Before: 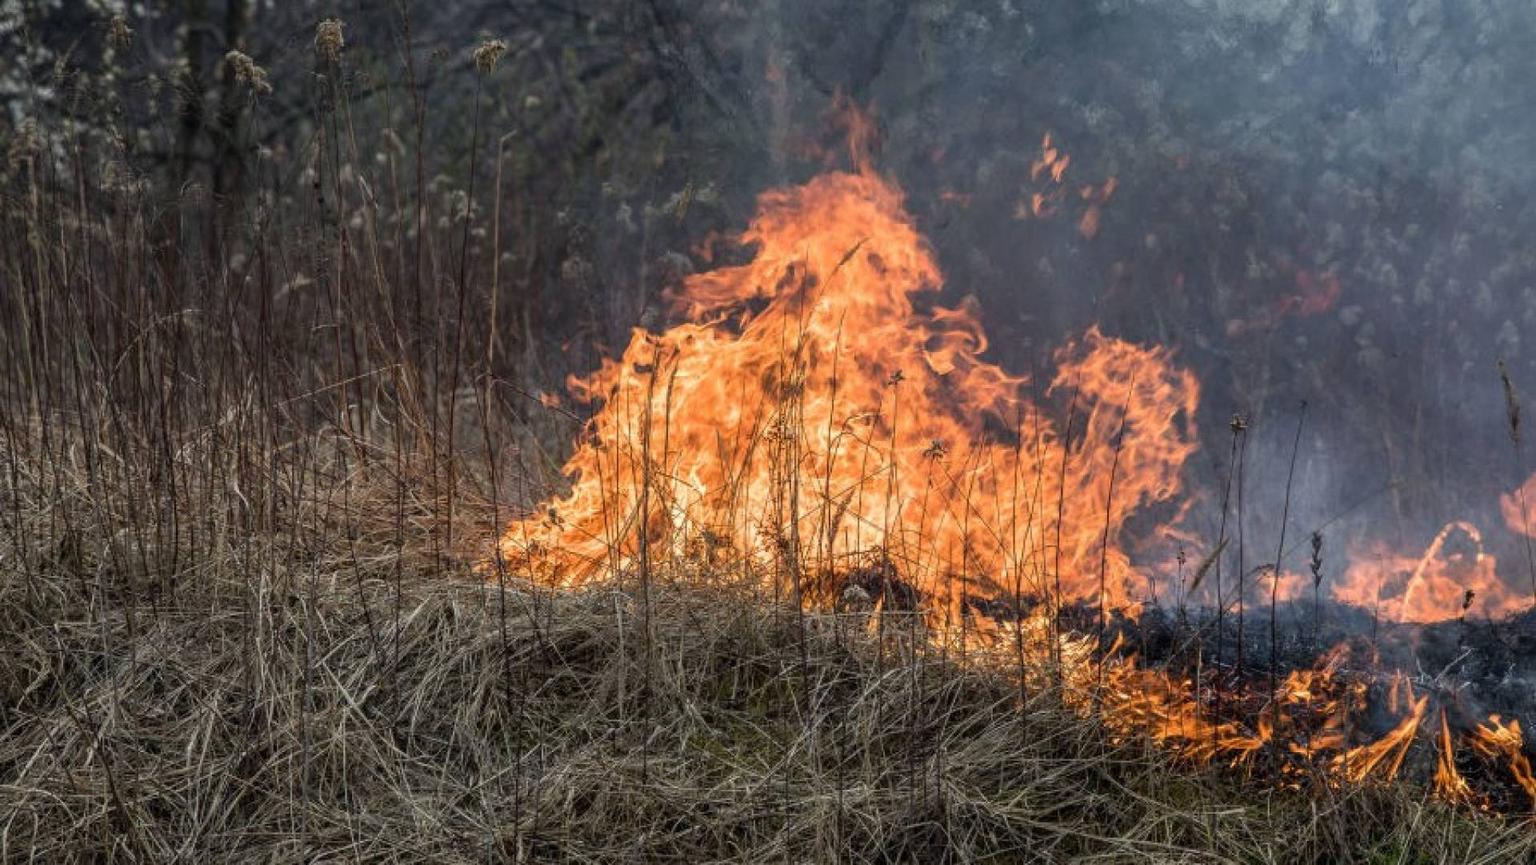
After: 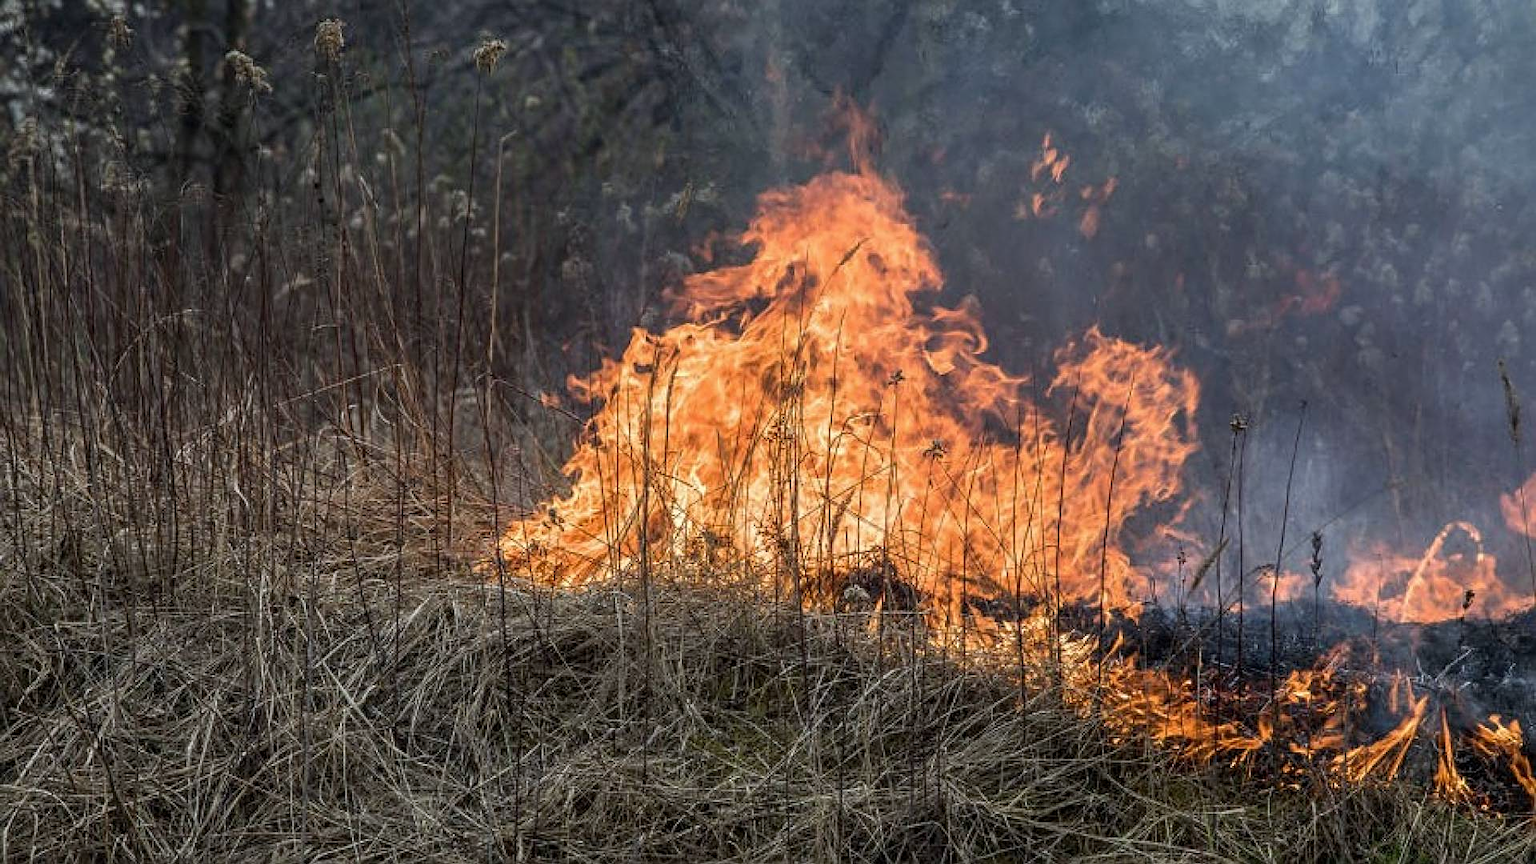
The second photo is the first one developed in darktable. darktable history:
white balance: red 0.988, blue 1.017
sharpen: on, module defaults
